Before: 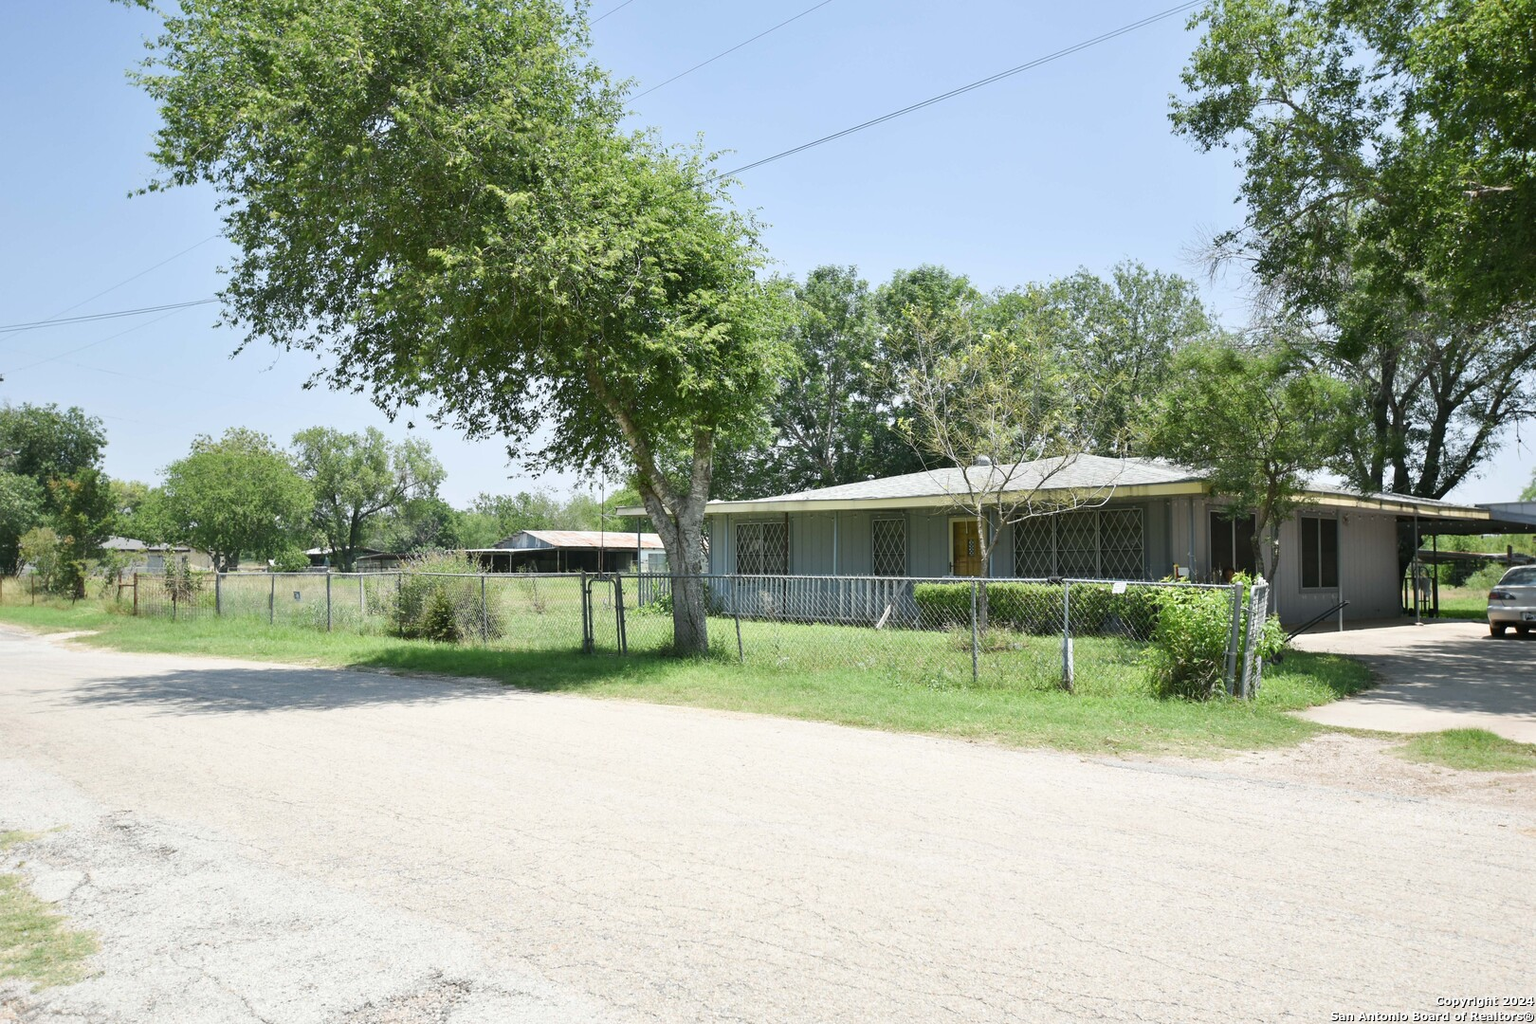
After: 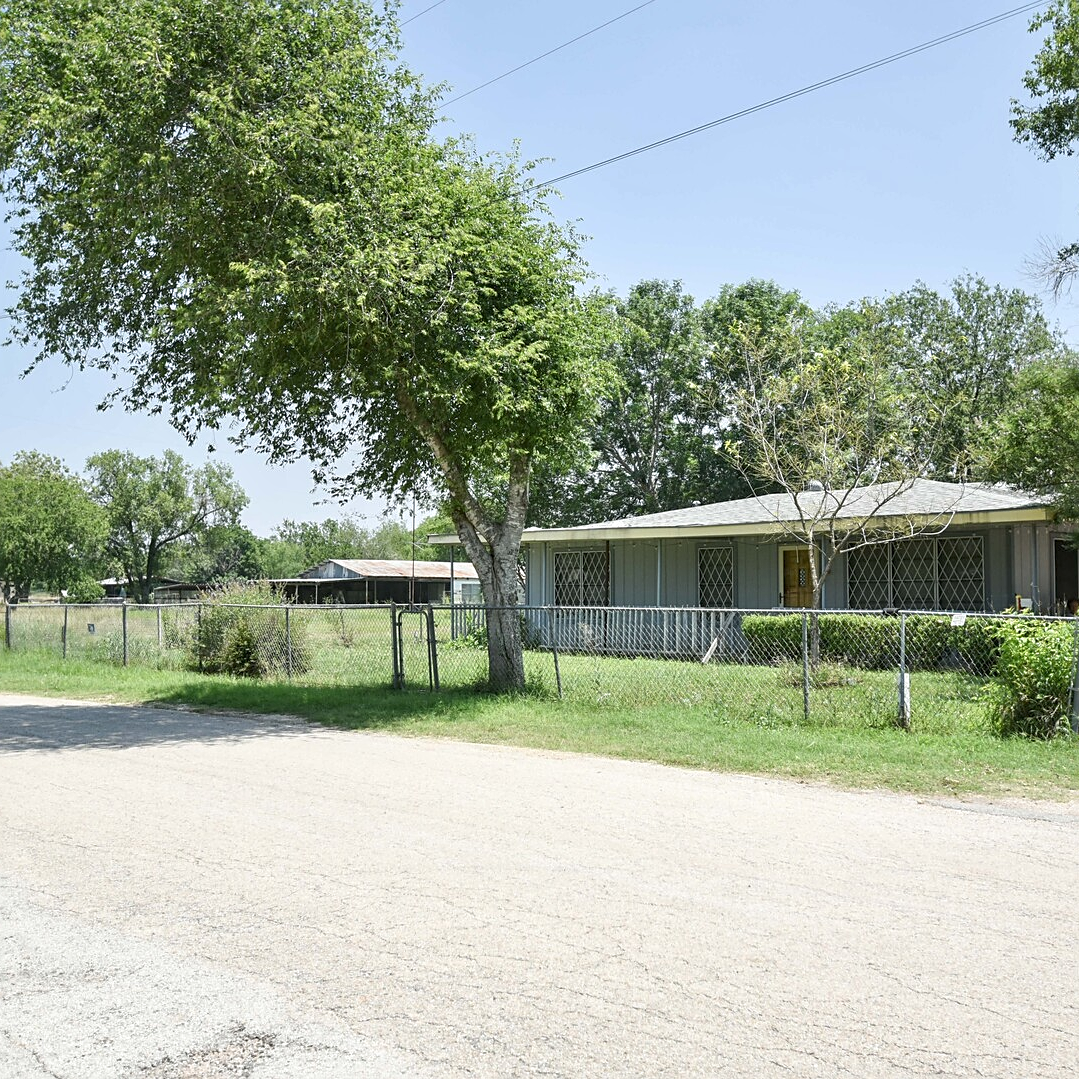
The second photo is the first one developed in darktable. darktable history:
crop and rotate: left 13.719%, right 19.636%
local contrast: on, module defaults
sharpen: on, module defaults
